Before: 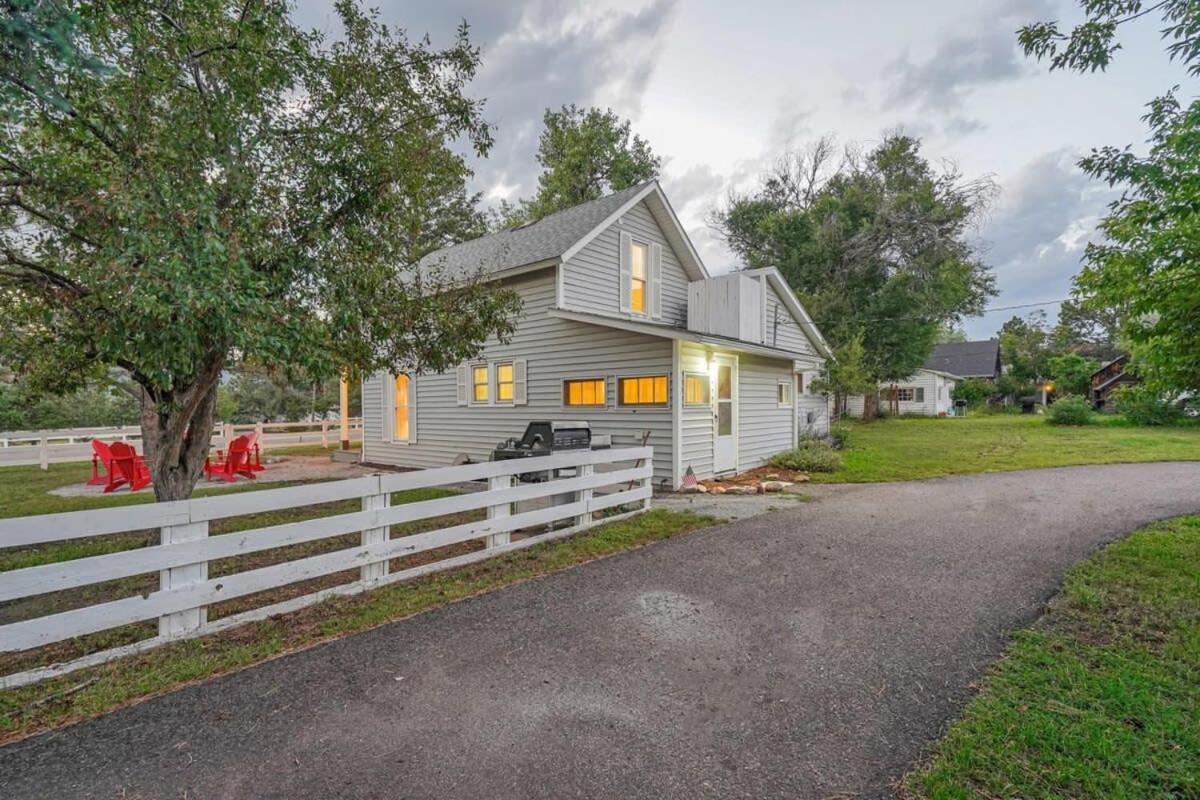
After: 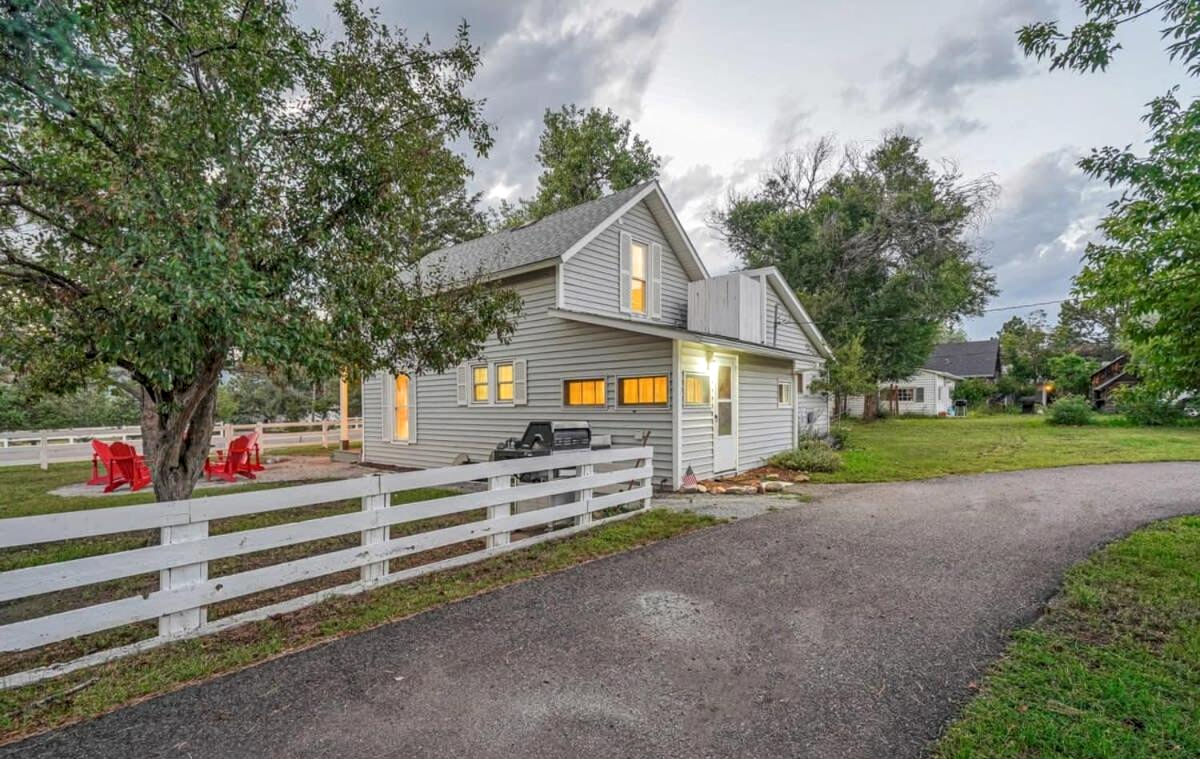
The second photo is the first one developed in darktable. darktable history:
crop and rotate: top 0%, bottom 5.097%
local contrast: on, module defaults
